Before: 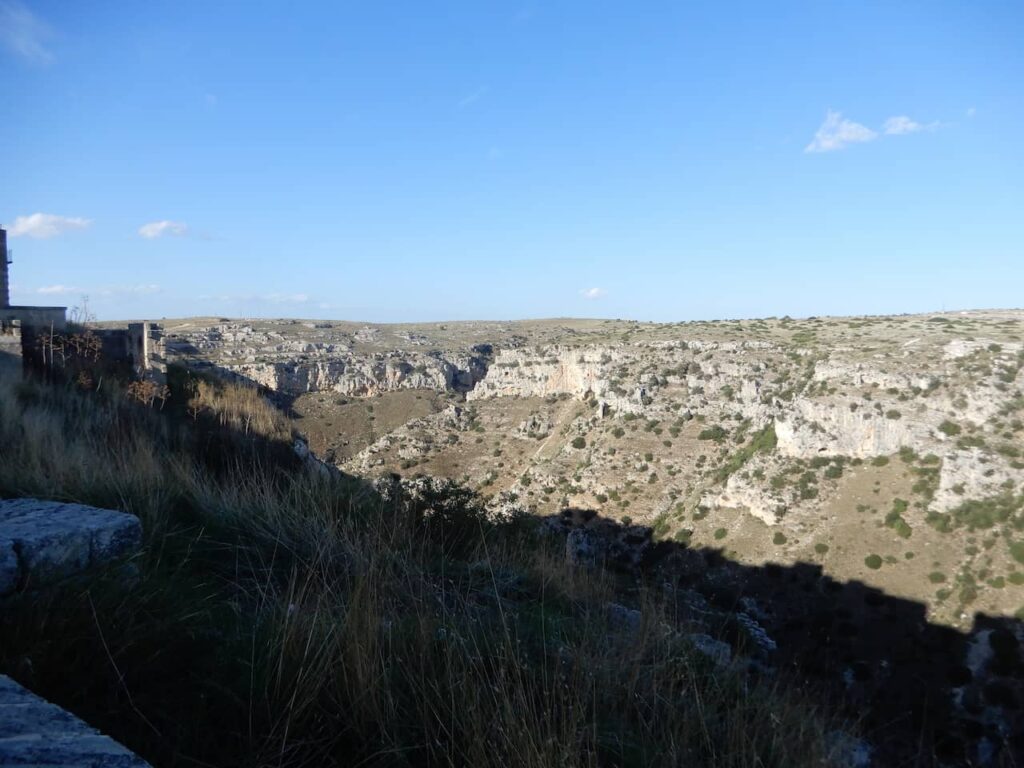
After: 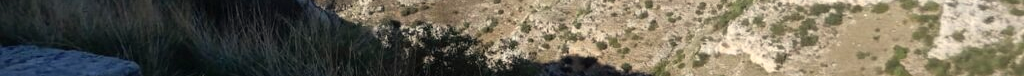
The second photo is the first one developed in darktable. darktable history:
color calibration: x 0.334, y 0.349, temperature 5426 K
crop and rotate: top 59.084%, bottom 30.916%
